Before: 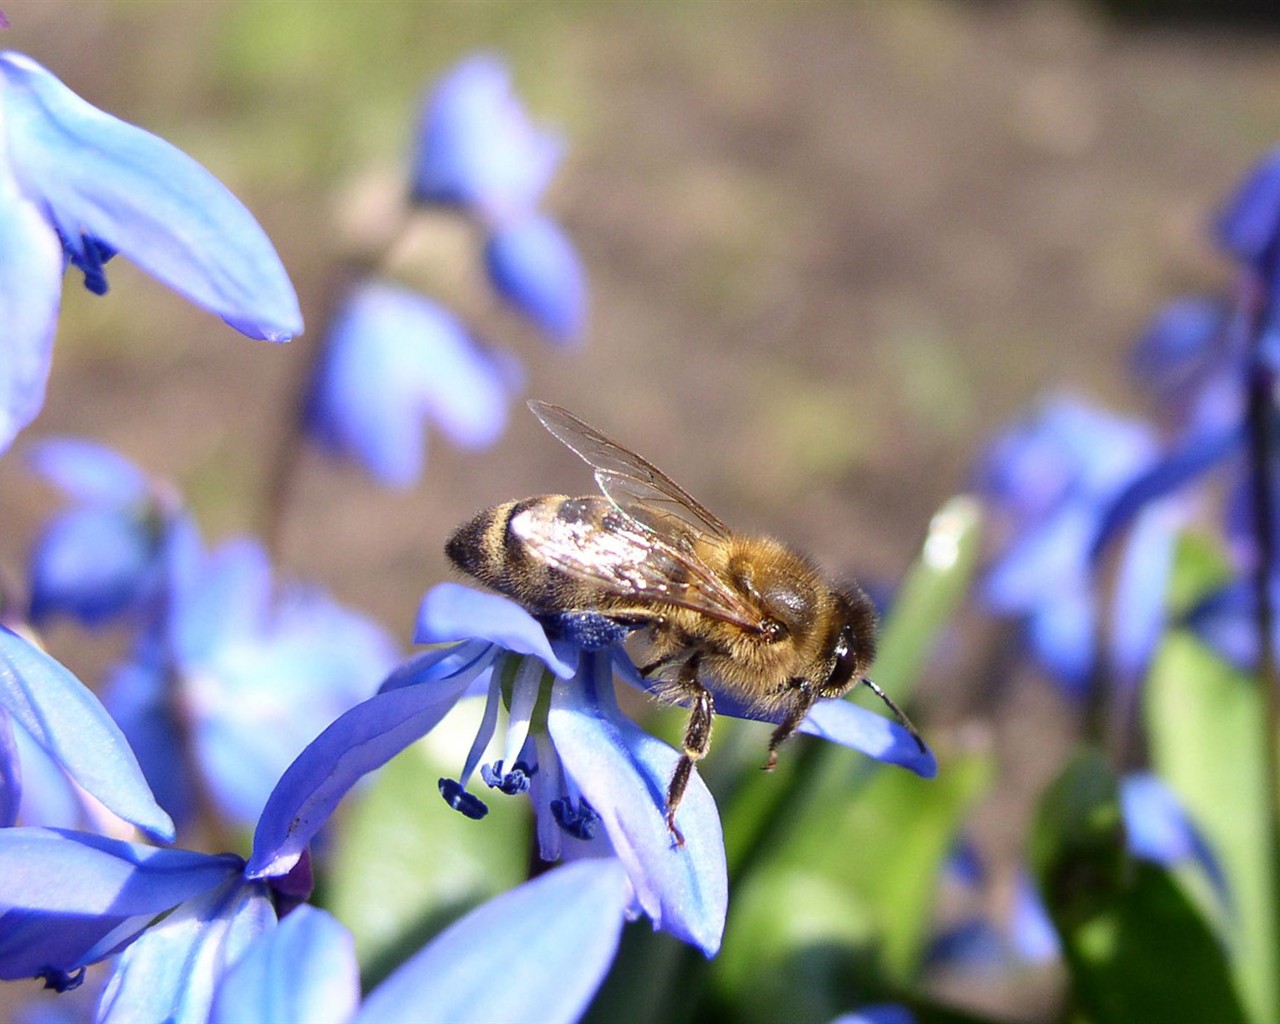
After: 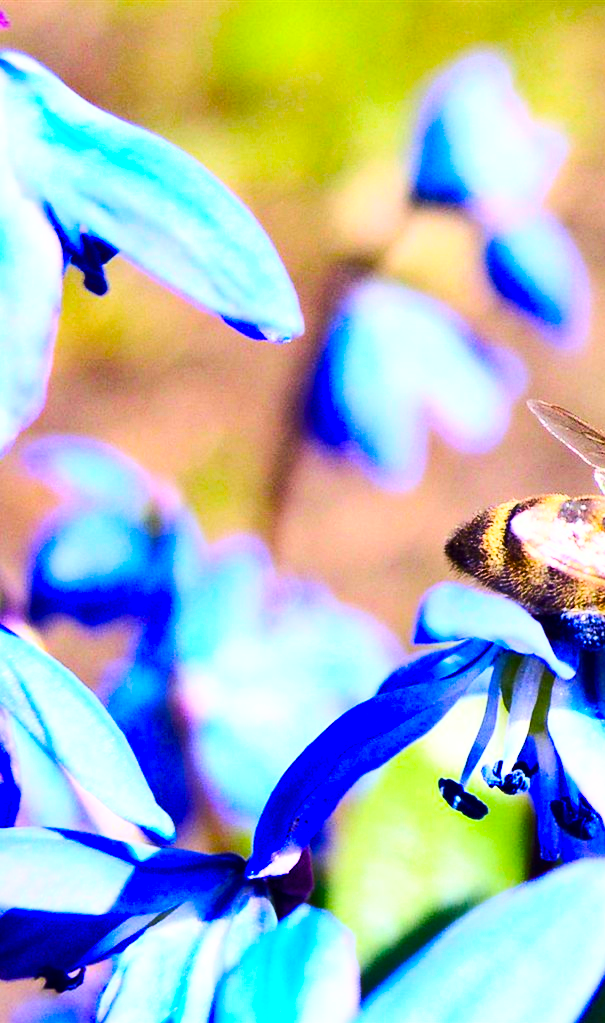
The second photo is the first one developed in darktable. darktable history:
crop and rotate: left 0.043%, top 0%, right 52.621%
base curve: curves: ch0 [(0, 0) (0.007, 0.004) (0.027, 0.03) (0.046, 0.07) (0.207, 0.54) (0.442, 0.872) (0.673, 0.972) (1, 1)]
color balance rgb: linear chroma grading › global chroma 41.722%, perceptual saturation grading › global saturation 20%, perceptual saturation grading › highlights -25.767%, perceptual saturation grading › shadows 25.003%, global vibrance 32.941%
shadows and highlights: shadows 39.33, highlights -55.82, low approximation 0.01, soften with gaussian
